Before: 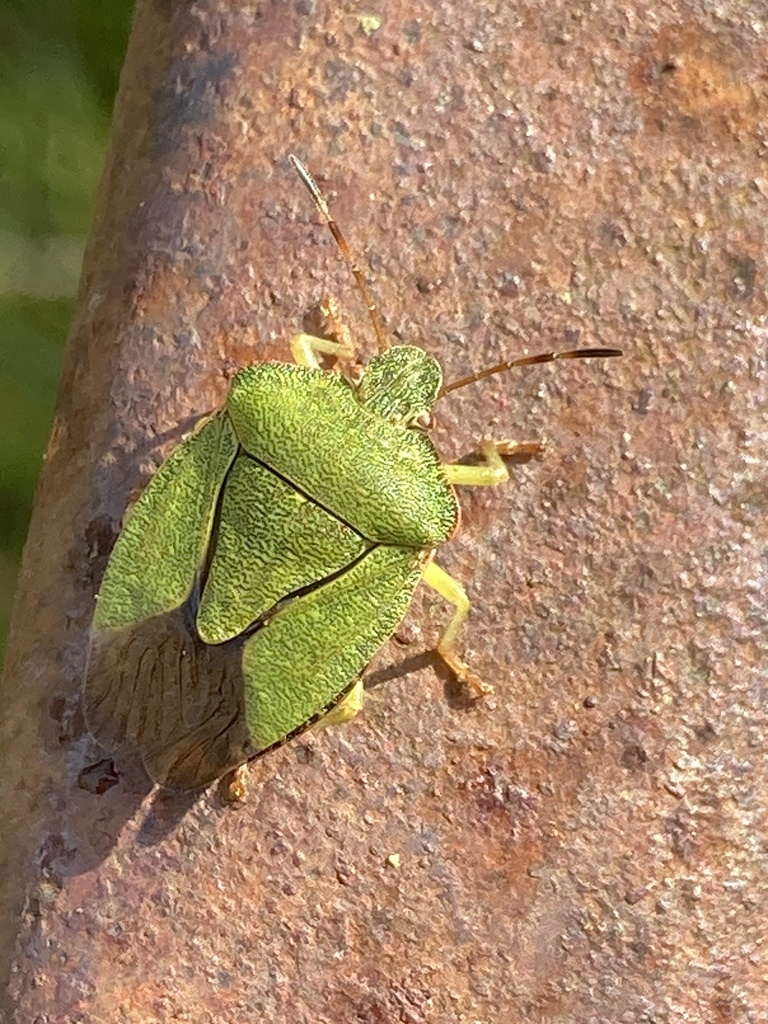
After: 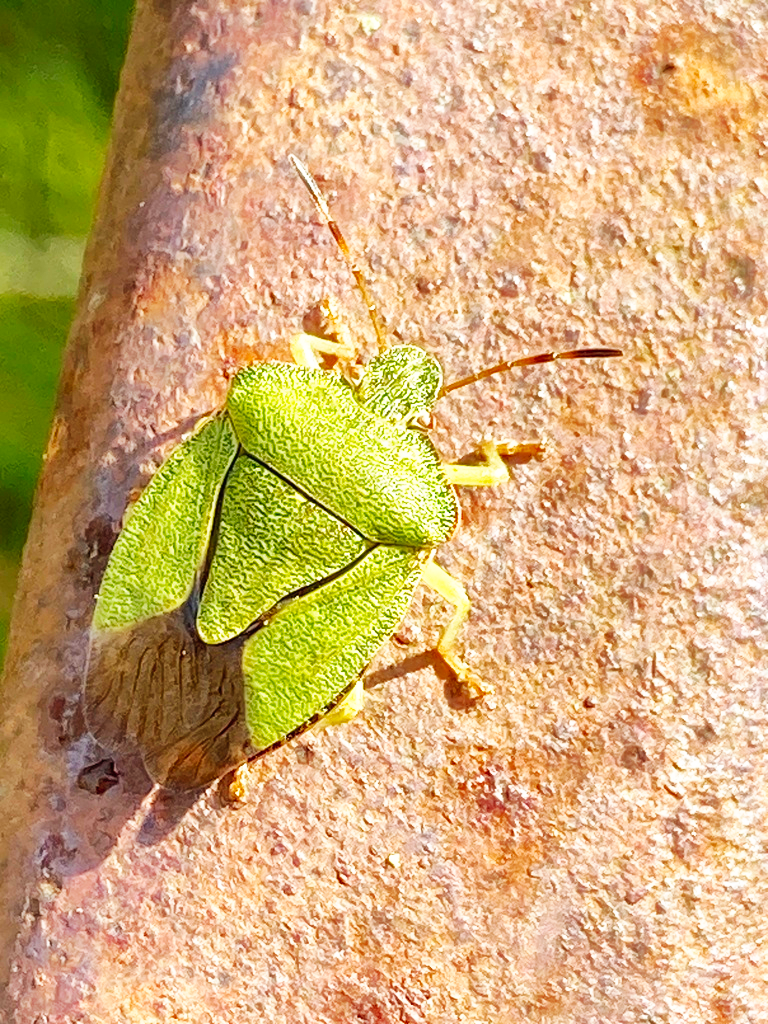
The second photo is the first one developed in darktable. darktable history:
shadows and highlights: on, module defaults
base curve: curves: ch0 [(0, 0) (0.007, 0.004) (0.027, 0.03) (0.046, 0.07) (0.207, 0.54) (0.442, 0.872) (0.673, 0.972) (1, 1)], preserve colors none
